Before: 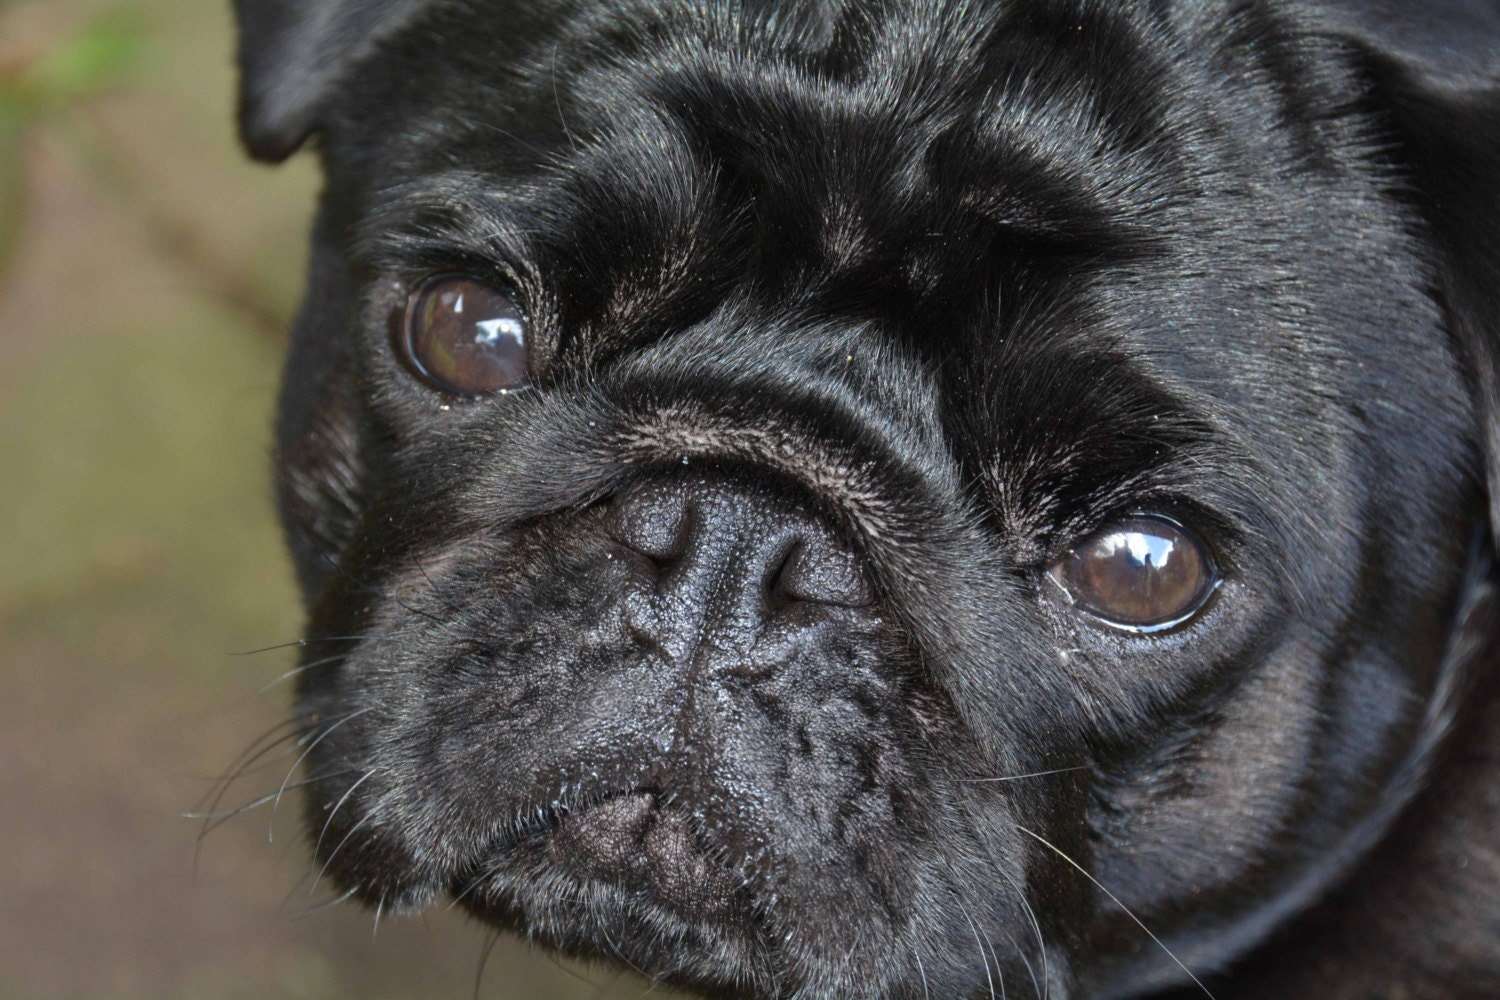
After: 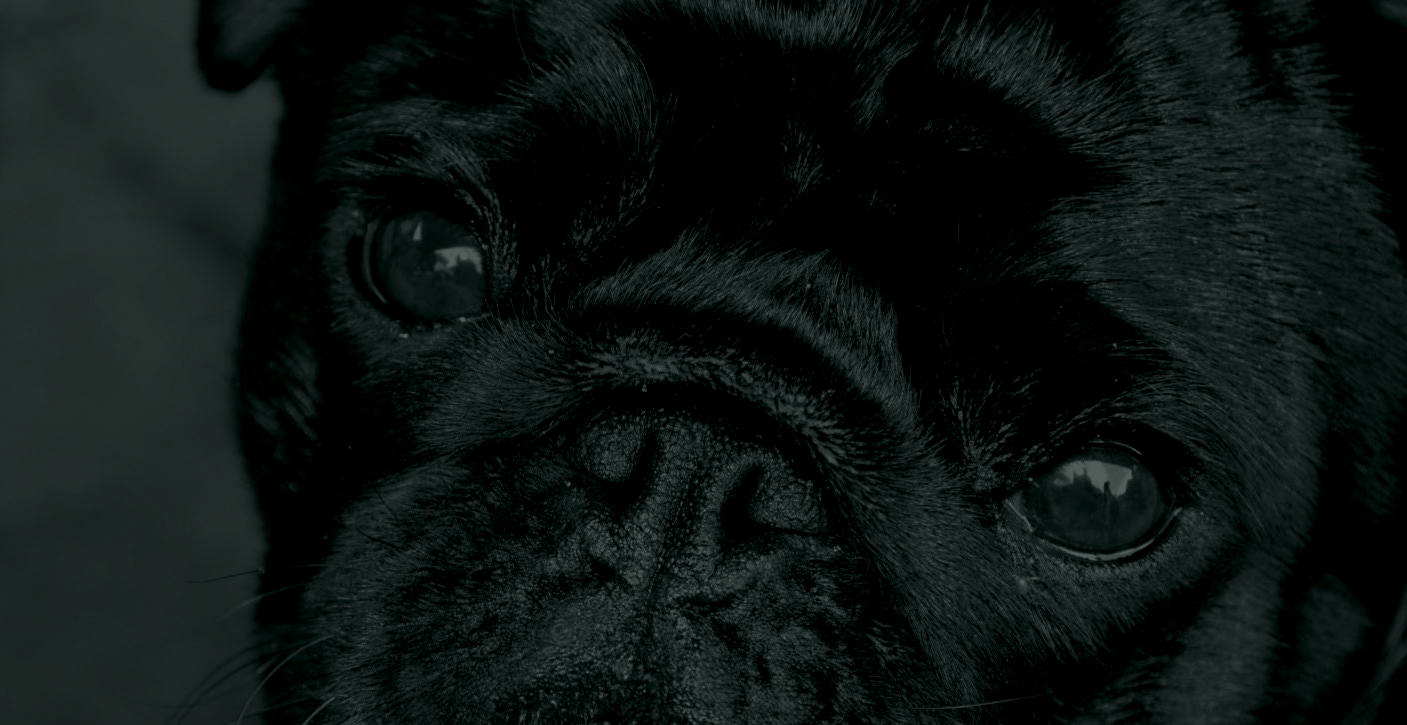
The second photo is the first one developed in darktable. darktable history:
colorize: hue 90°, saturation 19%, lightness 1.59%, version 1
crop: left 2.737%, top 7.287%, right 3.421%, bottom 20.179%
color zones: curves: ch0 [(0, 0.558) (0.143, 0.559) (0.286, 0.529) (0.429, 0.505) (0.571, 0.5) (0.714, 0.5) (0.857, 0.5) (1, 0.558)]; ch1 [(0, 0.469) (0.01, 0.469) (0.12, 0.446) (0.248, 0.469) (0.5, 0.5) (0.748, 0.5) (0.99, 0.469) (1, 0.469)]
